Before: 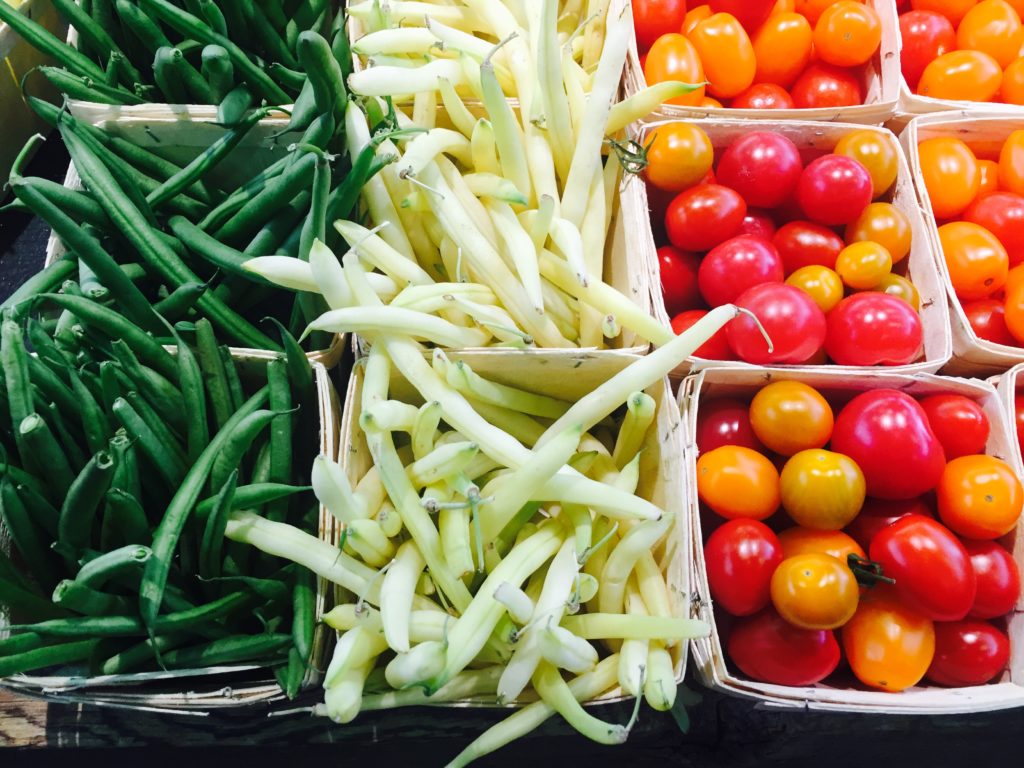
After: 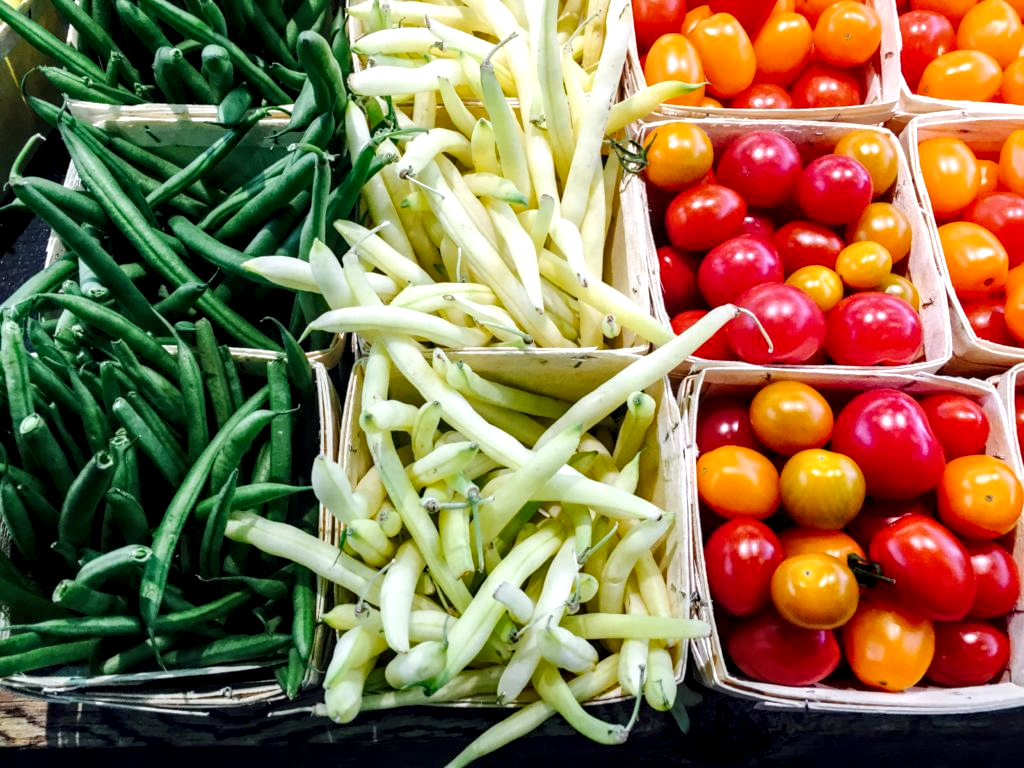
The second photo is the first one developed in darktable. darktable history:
local contrast: highlights 60%, shadows 60%, detail 160%
haze removal: compatibility mode true, adaptive false
